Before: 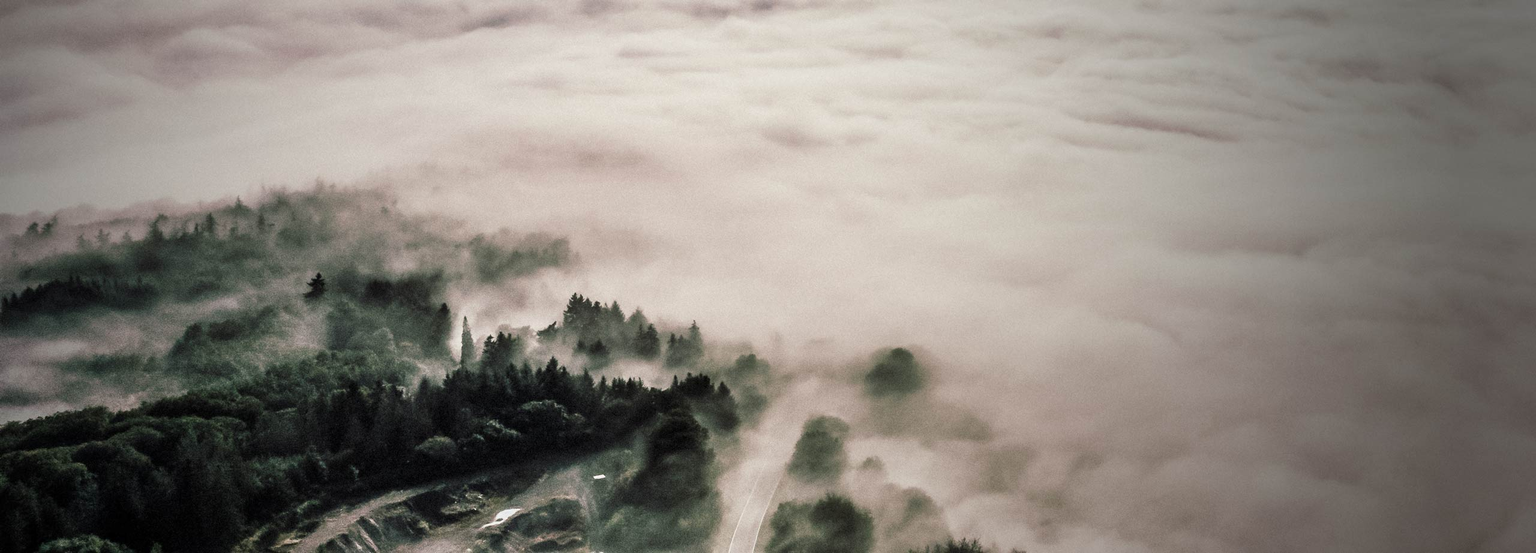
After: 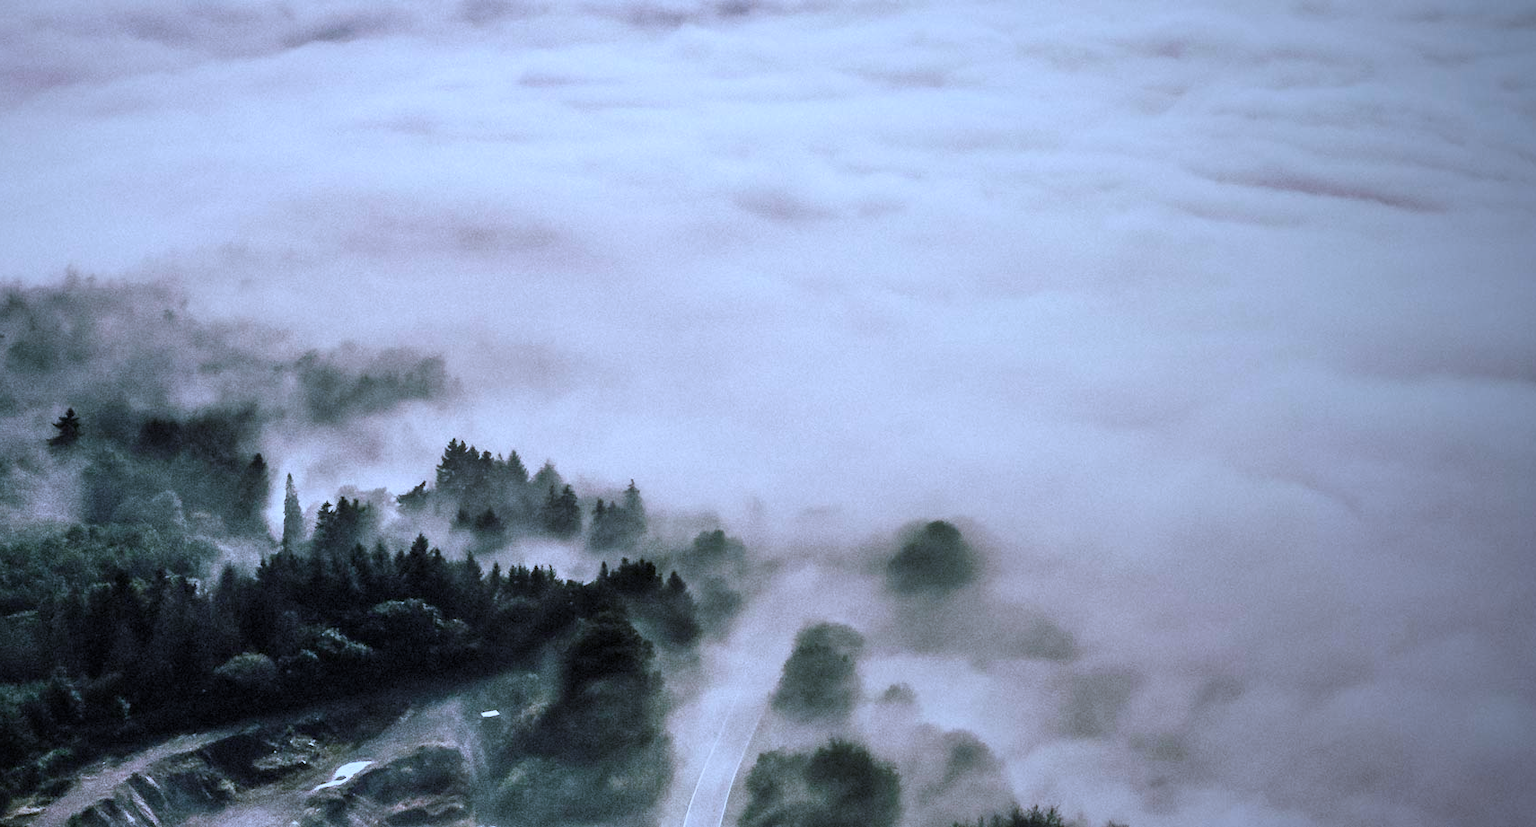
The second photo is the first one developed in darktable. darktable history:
crop and rotate: left 17.732%, right 15.423%
color contrast: green-magenta contrast 1.1, blue-yellow contrast 1.1, unbound 0
white balance: red 0.871, blue 1.249
tone curve: preserve colors none
color zones: curves: ch0 [(0.25, 0.5) (0.347, 0.092) (0.75, 0.5)]; ch1 [(0.25, 0.5) (0.33, 0.51) (0.75, 0.5)]
